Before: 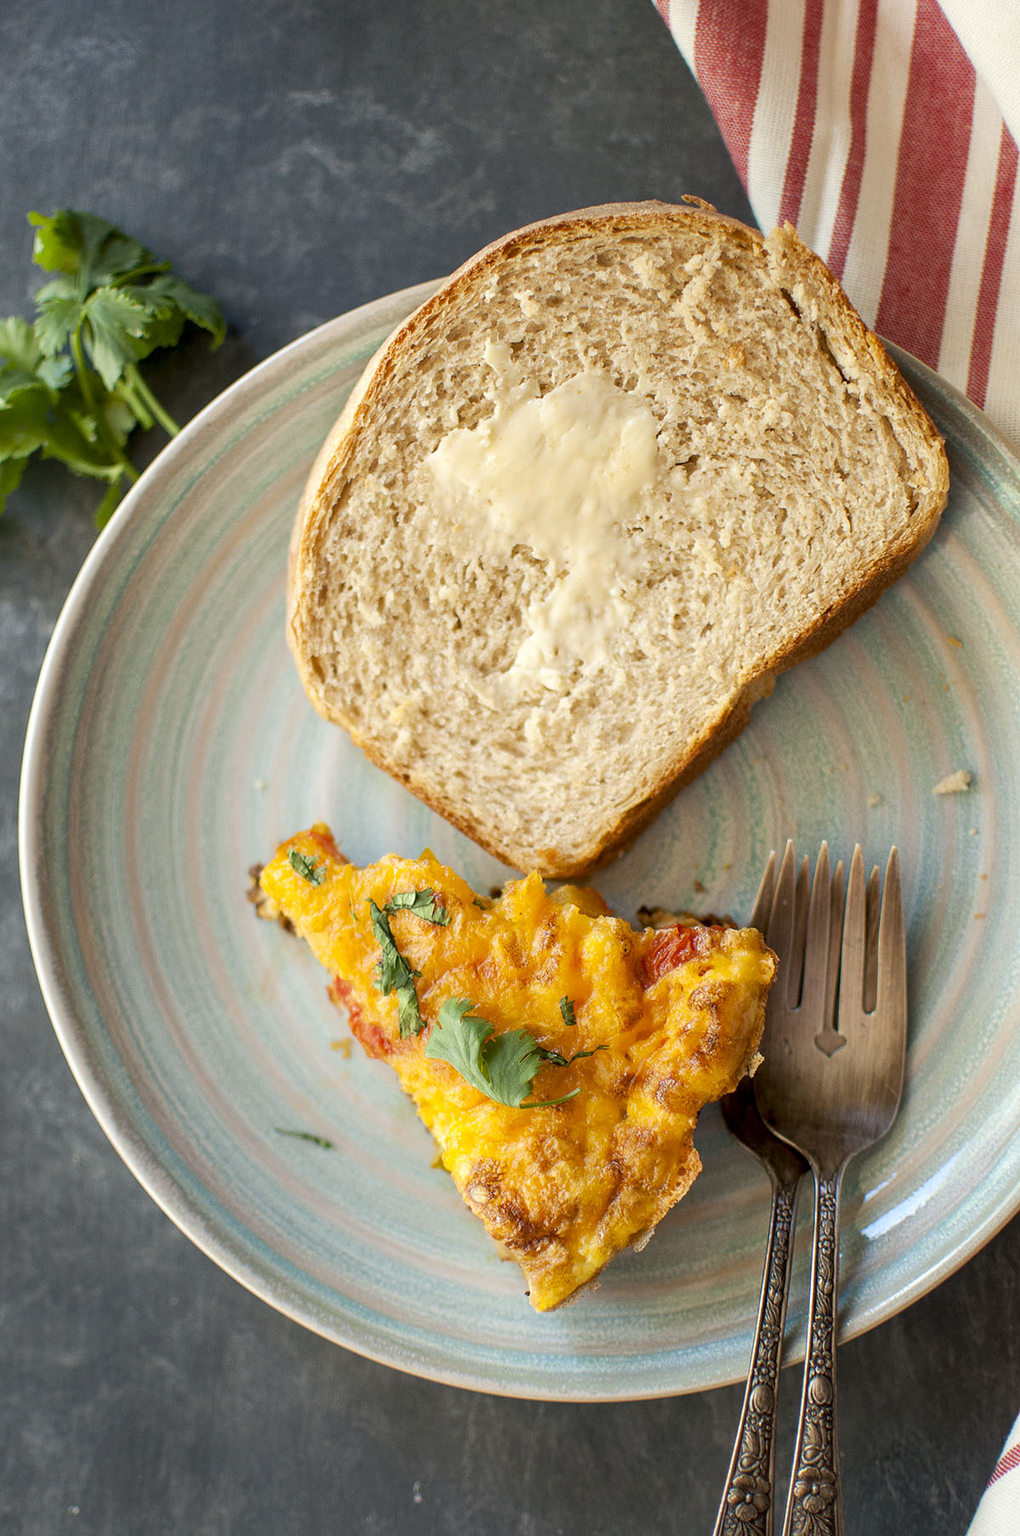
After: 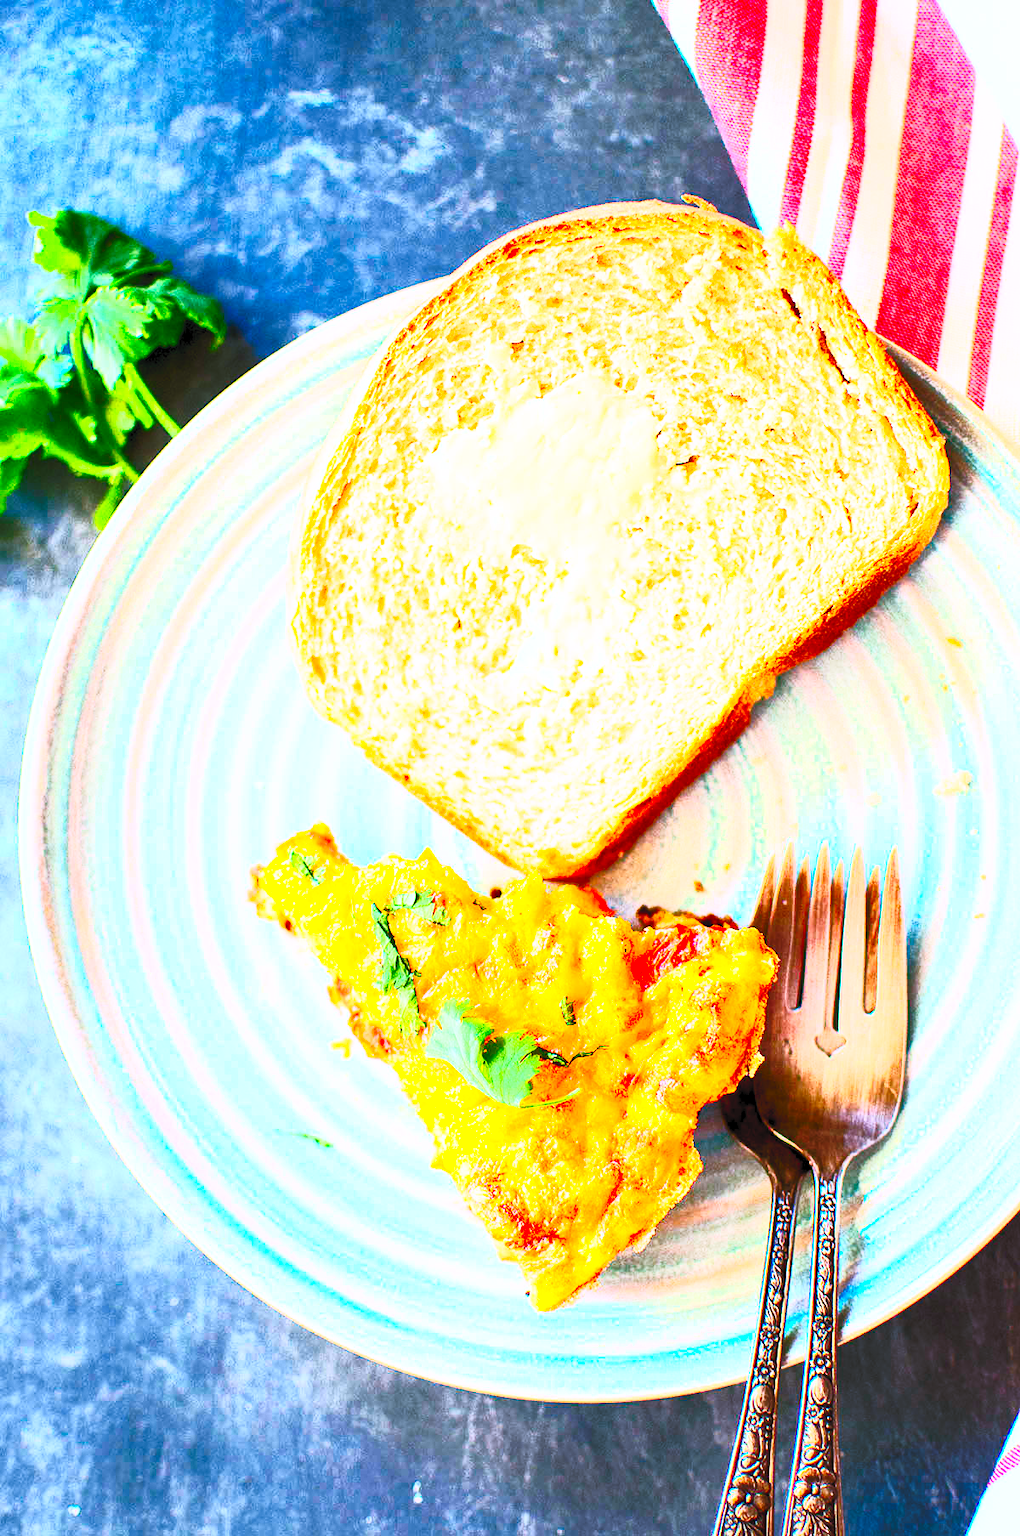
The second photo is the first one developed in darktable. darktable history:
color calibration: output R [0.994, 0.059, -0.119, 0], output G [-0.036, 1.09, -0.119, 0], output B [0.078, -0.108, 0.961, 0], illuminant as shot in camera, x 0.377, y 0.392, temperature 4196.81 K
base curve: curves: ch0 [(0, 0) (0.028, 0.03) (0.121, 0.232) (0.46, 0.748) (0.859, 0.968) (1, 1)], exposure shift 0.584, preserve colors none
contrast brightness saturation: contrast 0.982, brightness 0.999, saturation 0.992
